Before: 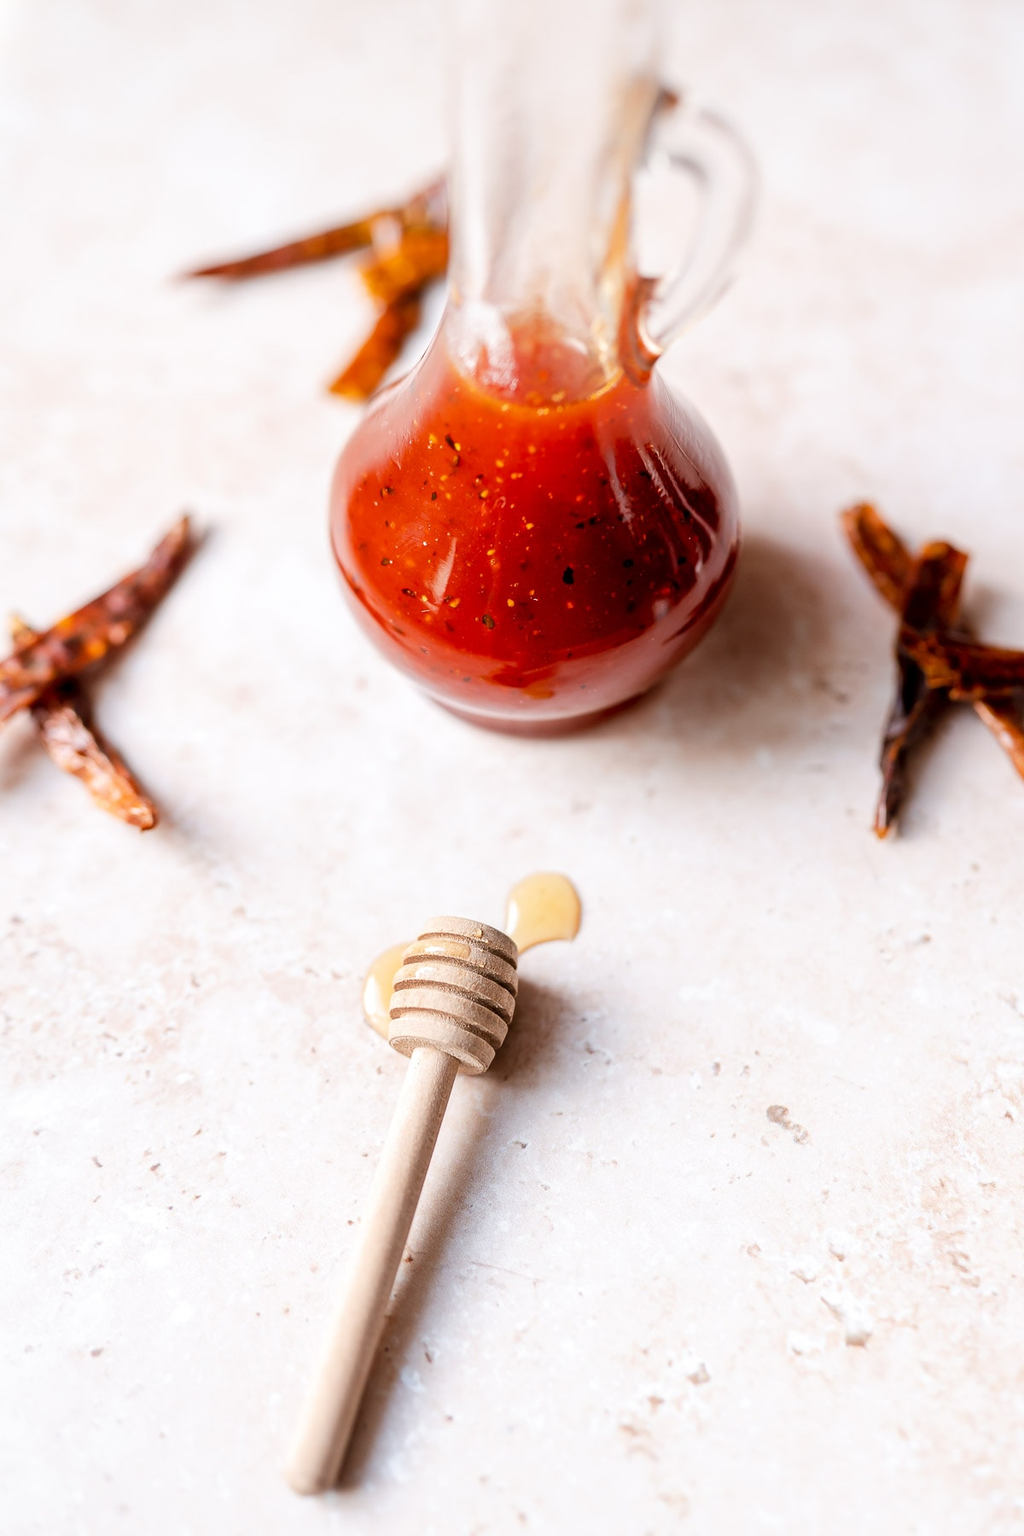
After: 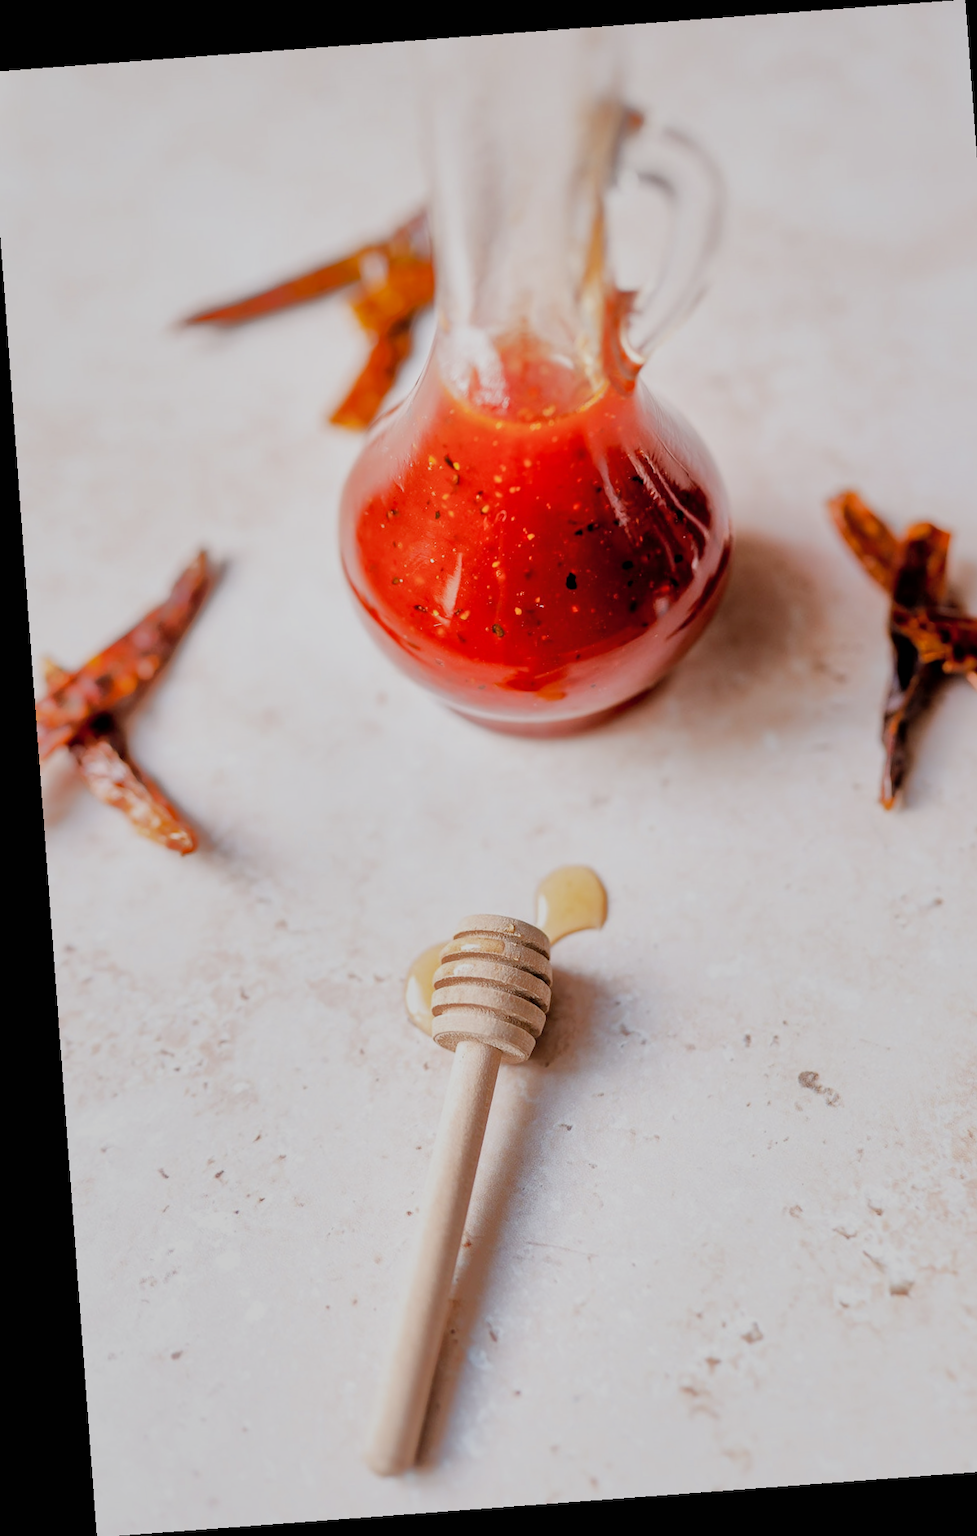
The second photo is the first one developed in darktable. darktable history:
rotate and perspective: rotation -4.25°, automatic cropping off
crop and rotate: left 1.088%, right 8.807%
exposure: black level correction 0.001, exposure 0.5 EV, compensate exposure bias true, compensate highlight preservation false
filmic rgb: black relative exposure -7.65 EV, white relative exposure 4.56 EV, hardness 3.61, contrast 1.05
shadows and highlights: shadows 40, highlights -60
tone equalizer: on, module defaults
